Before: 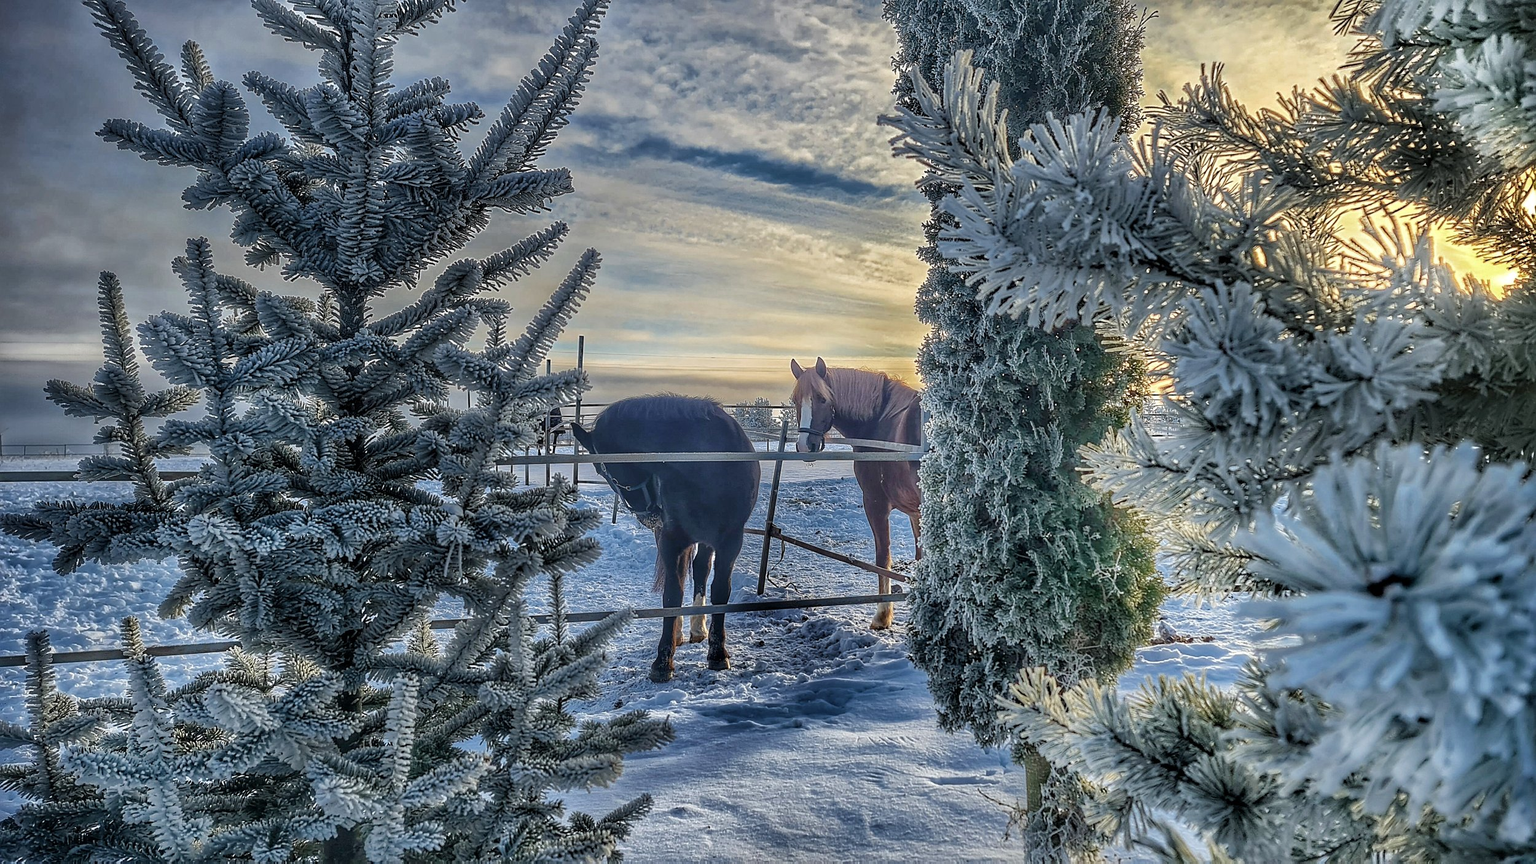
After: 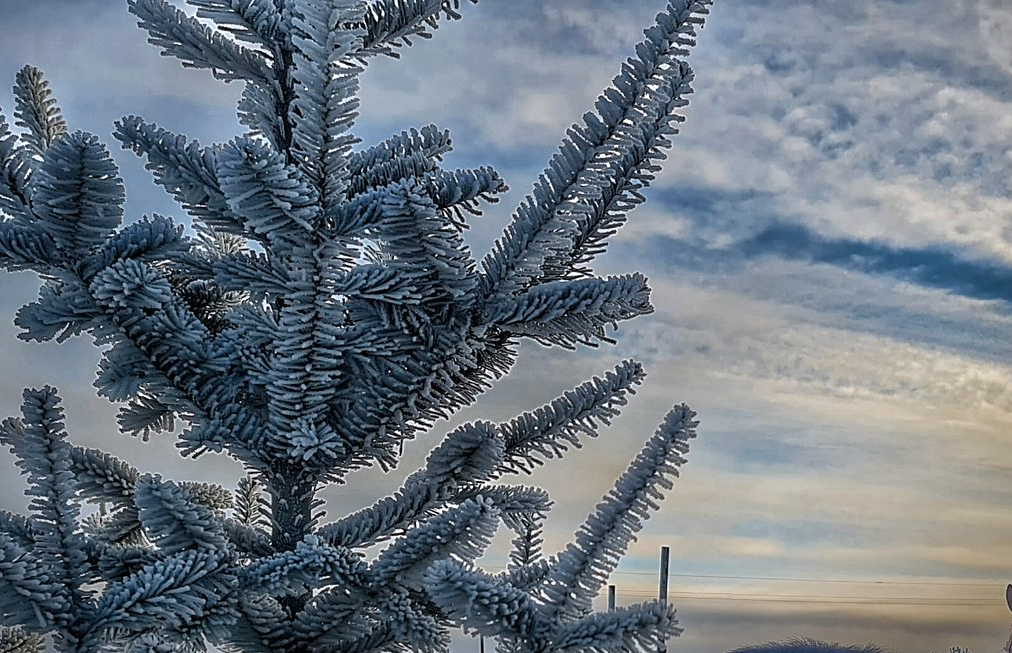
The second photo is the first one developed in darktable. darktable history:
exposure: exposure 0.084 EV, compensate highlight preservation false
crop and rotate: left 11.266%, top 0.058%, right 48.229%, bottom 53.507%
vignetting: fall-off start 99.95%, brightness -0.597, saturation -0.001, center (-0.055, -0.355), width/height ratio 1.306
color calibration: output R [1.063, -0.012, -0.003, 0], output G [0, 1.022, 0.021, 0], output B [-0.079, 0.047, 1, 0], illuminant as shot in camera, x 0.358, y 0.373, temperature 4628.91 K, saturation algorithm version 1 (2020)
